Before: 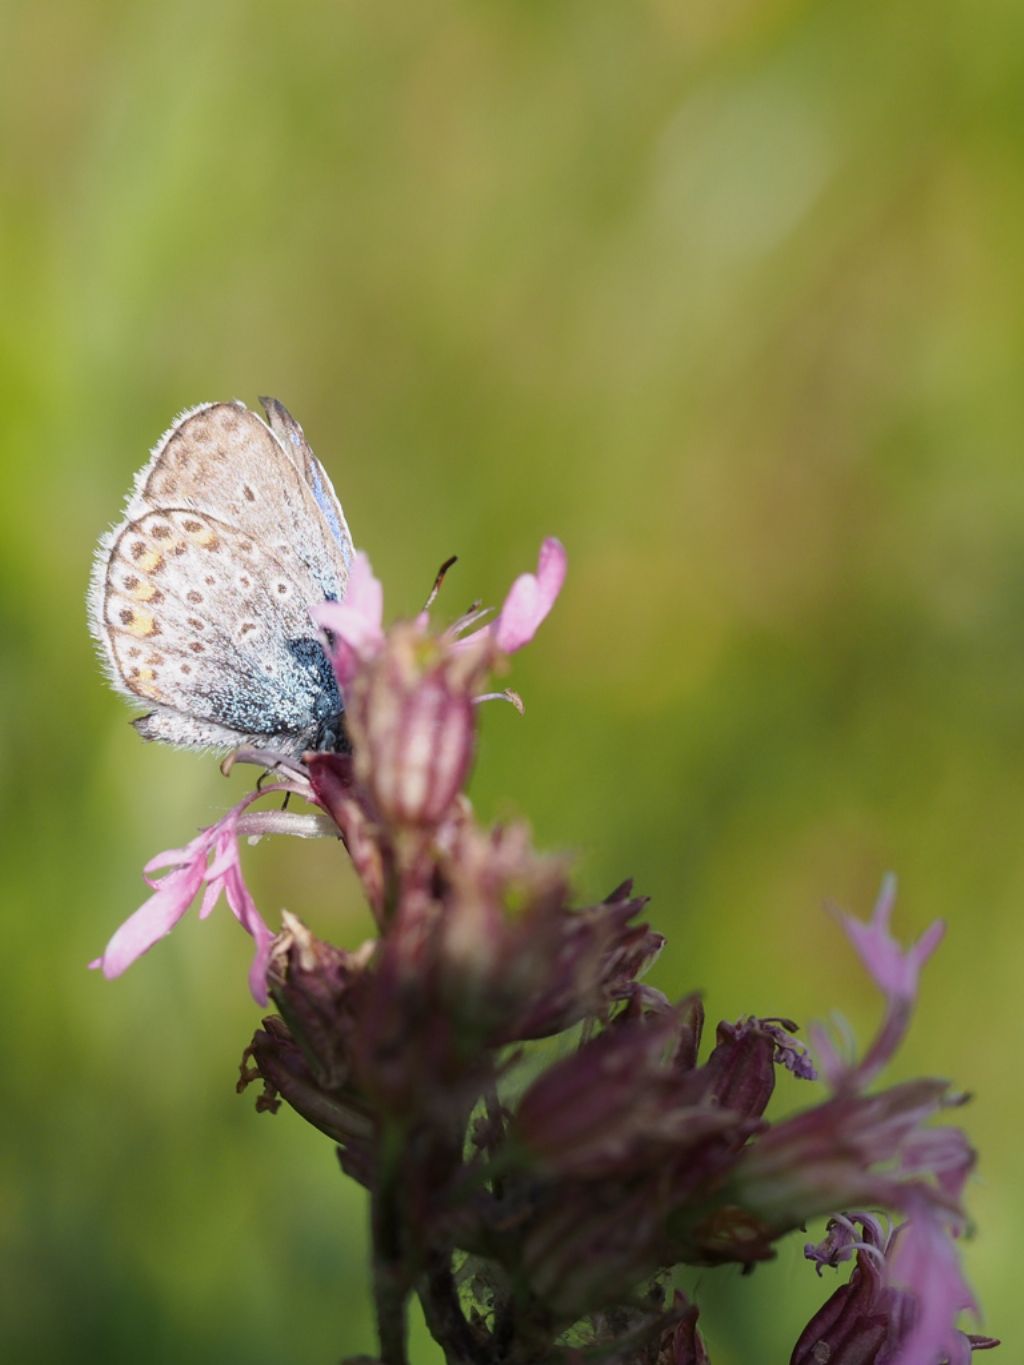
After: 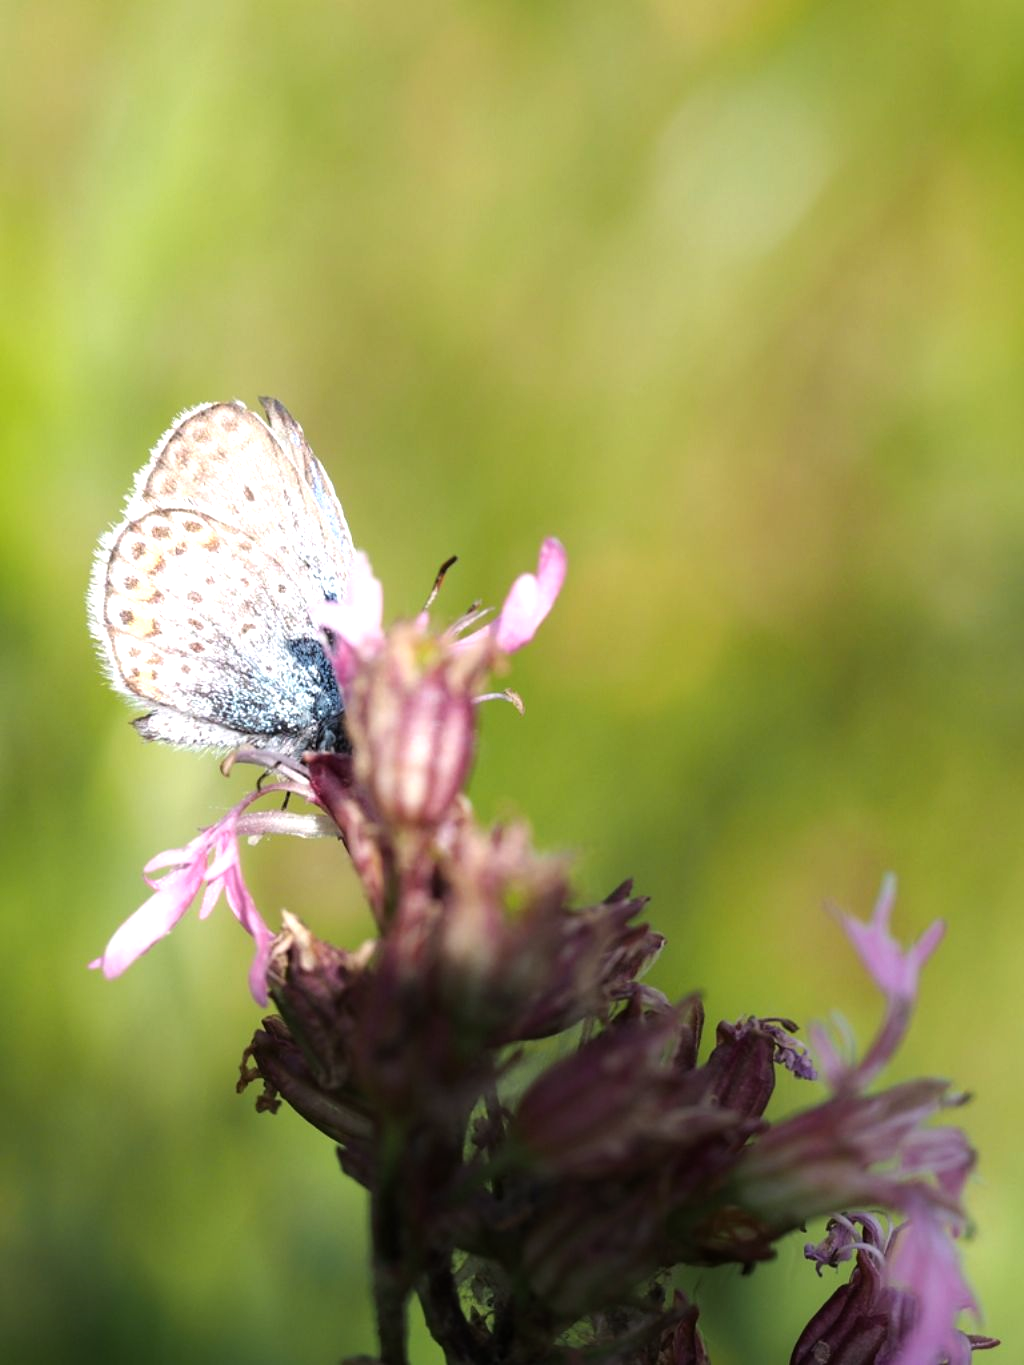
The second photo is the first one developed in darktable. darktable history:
tone equalizer: -8 EV -0.783 EV, -7 EV -0.72 EV, -6 EV -0.609 EV, -5 EV -0.376 EV, -3 EV 0.382 EV, -2 EV 0.6 EV, -1 EV 0.7 EV, +0 EV 0.761 EV, mask exposure compensation -0.486 EV
